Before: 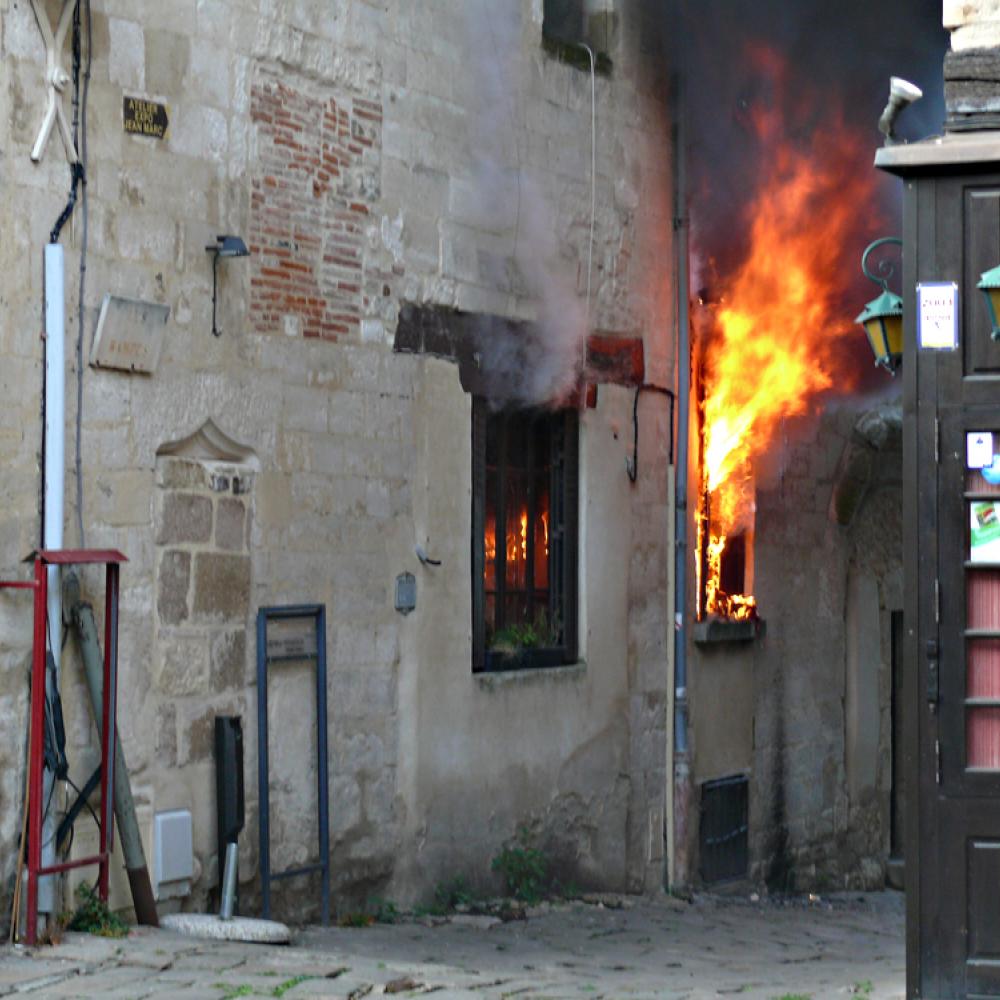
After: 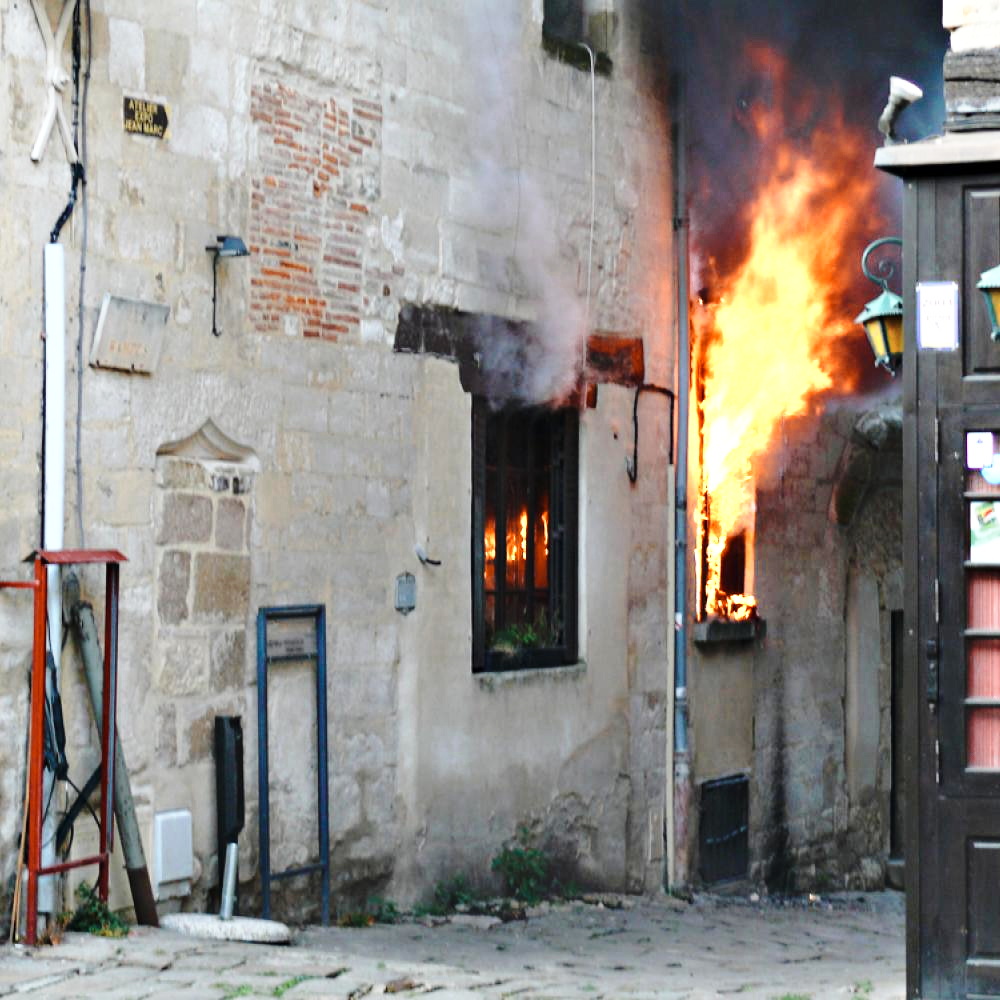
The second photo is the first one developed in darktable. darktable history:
base curve: curves: ch0 [(0, 0) (0.028, 0.03) (0.121, 0.232) (0.46, 0.748) (0.859, 0.968) (1, 1)], preserve colors none
tone equalizer: on, module defaults
color zones: curves: ch0 [(0.018, 0.548) (0.197, 0.654) (0.425, 0.447) (0.605, 0.658) (0.732, 0.579)]; ch1 [(0.105, 0.531) (0.224, 0.531) (0.386, 0.39) (0.618, 0.456) (0.732, 0.456) (0.956, 0.421)]; ch2 [(0.039, 0.583) (0.215, 0.465) (0.399, 0.544) (0.465, 0.548) (0.614, 0.447) (0.724, 0.43) (0.882, 0.623) (0.956, 0.632)]
